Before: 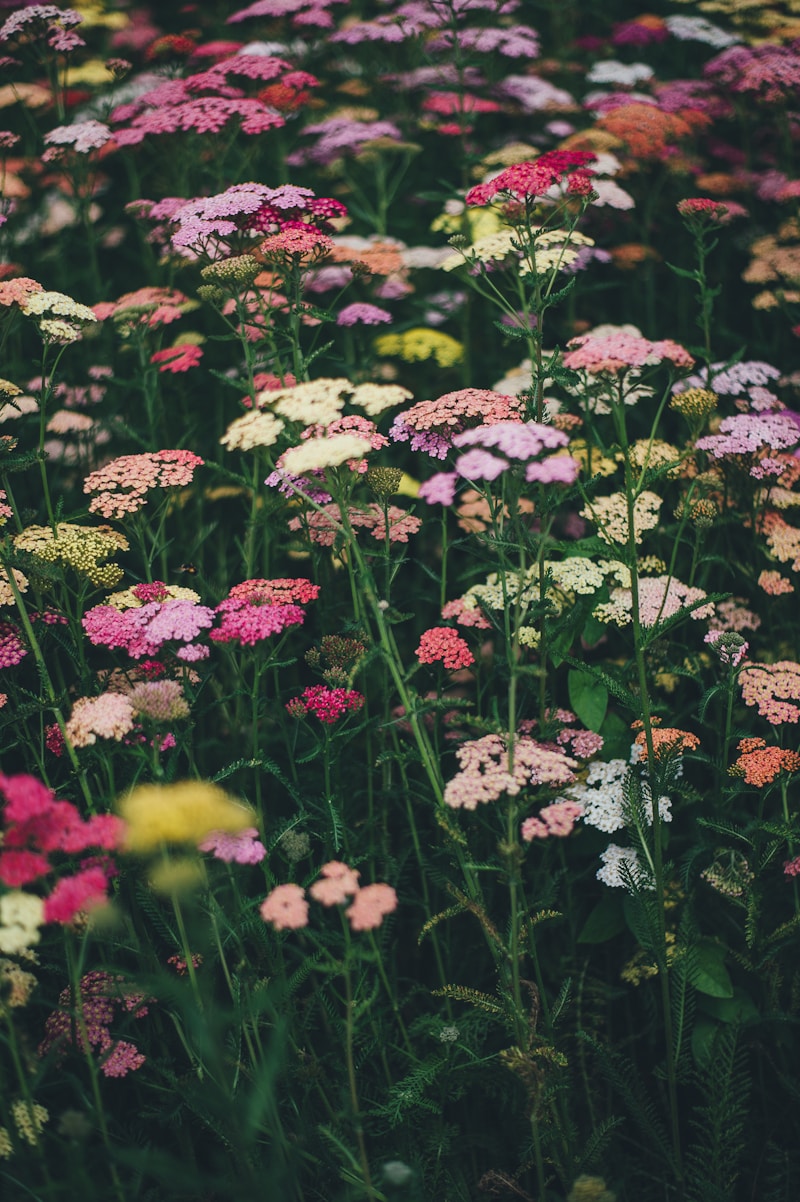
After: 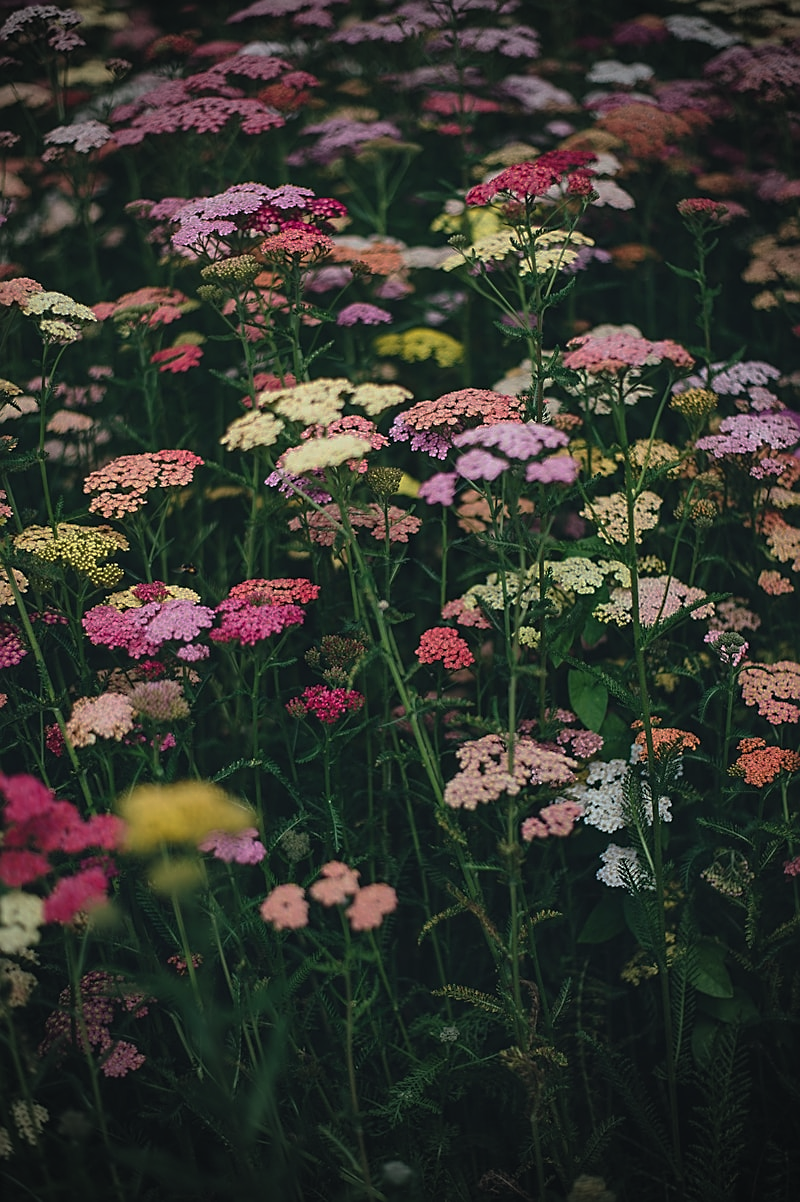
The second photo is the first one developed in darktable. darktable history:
sharpen: on, module defaults
base curve: curves: ch0 [(0, 0) (0.595, 0.418) (1, 1)], preserve colors none
vignetting: fall-off start 67.32%, width/height ratio 1.012
